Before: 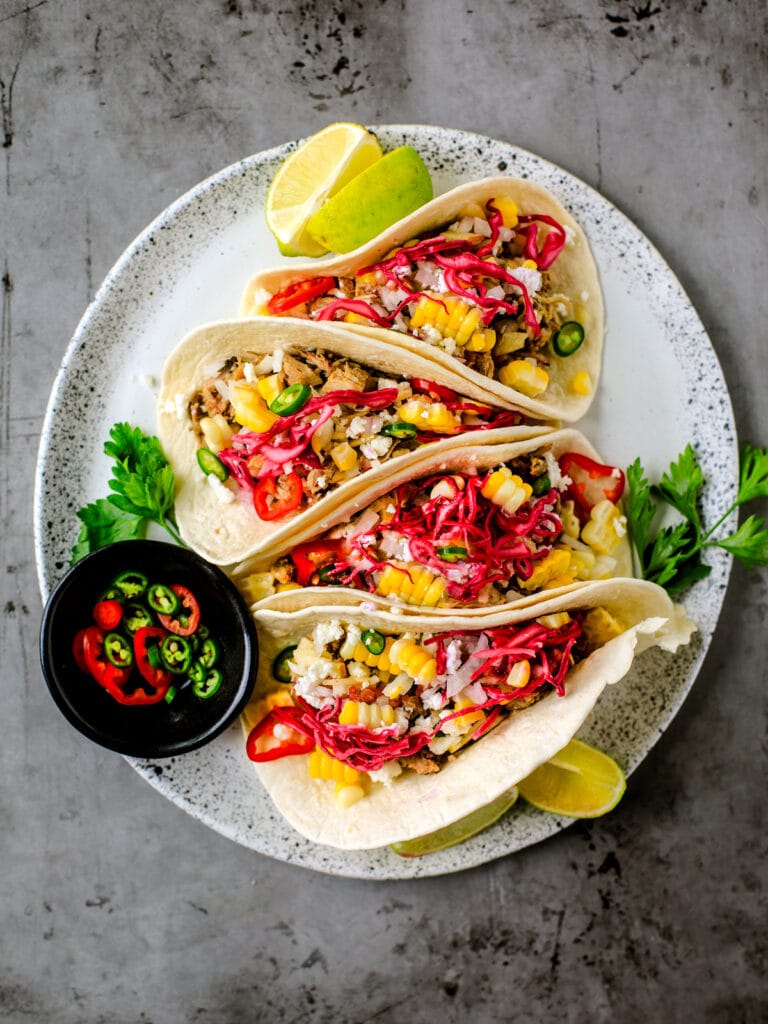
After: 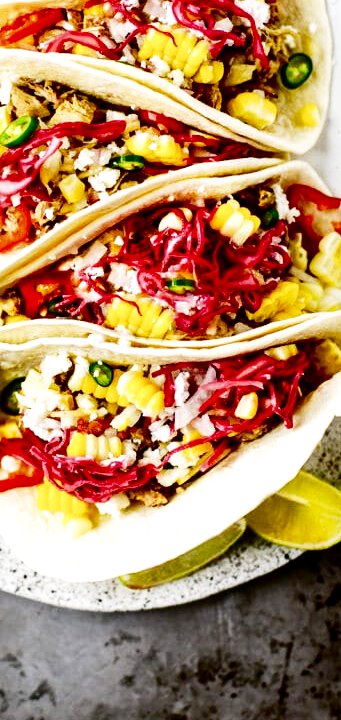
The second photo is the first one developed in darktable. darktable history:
base curve: curves: ch0 [(0, 0) (0.028, 0.03) (0.121, 0.232) (0.46, 0.748) (0.859, 0.968) (1, 1)], preserve colors none
crop: left 35.432%, top 26.233%, right 20.145%, bottom 3.432%
exposure: exposure 0.485 EV, compensate highlight preservation false
contrast brightness saturation: brightness -0.52
